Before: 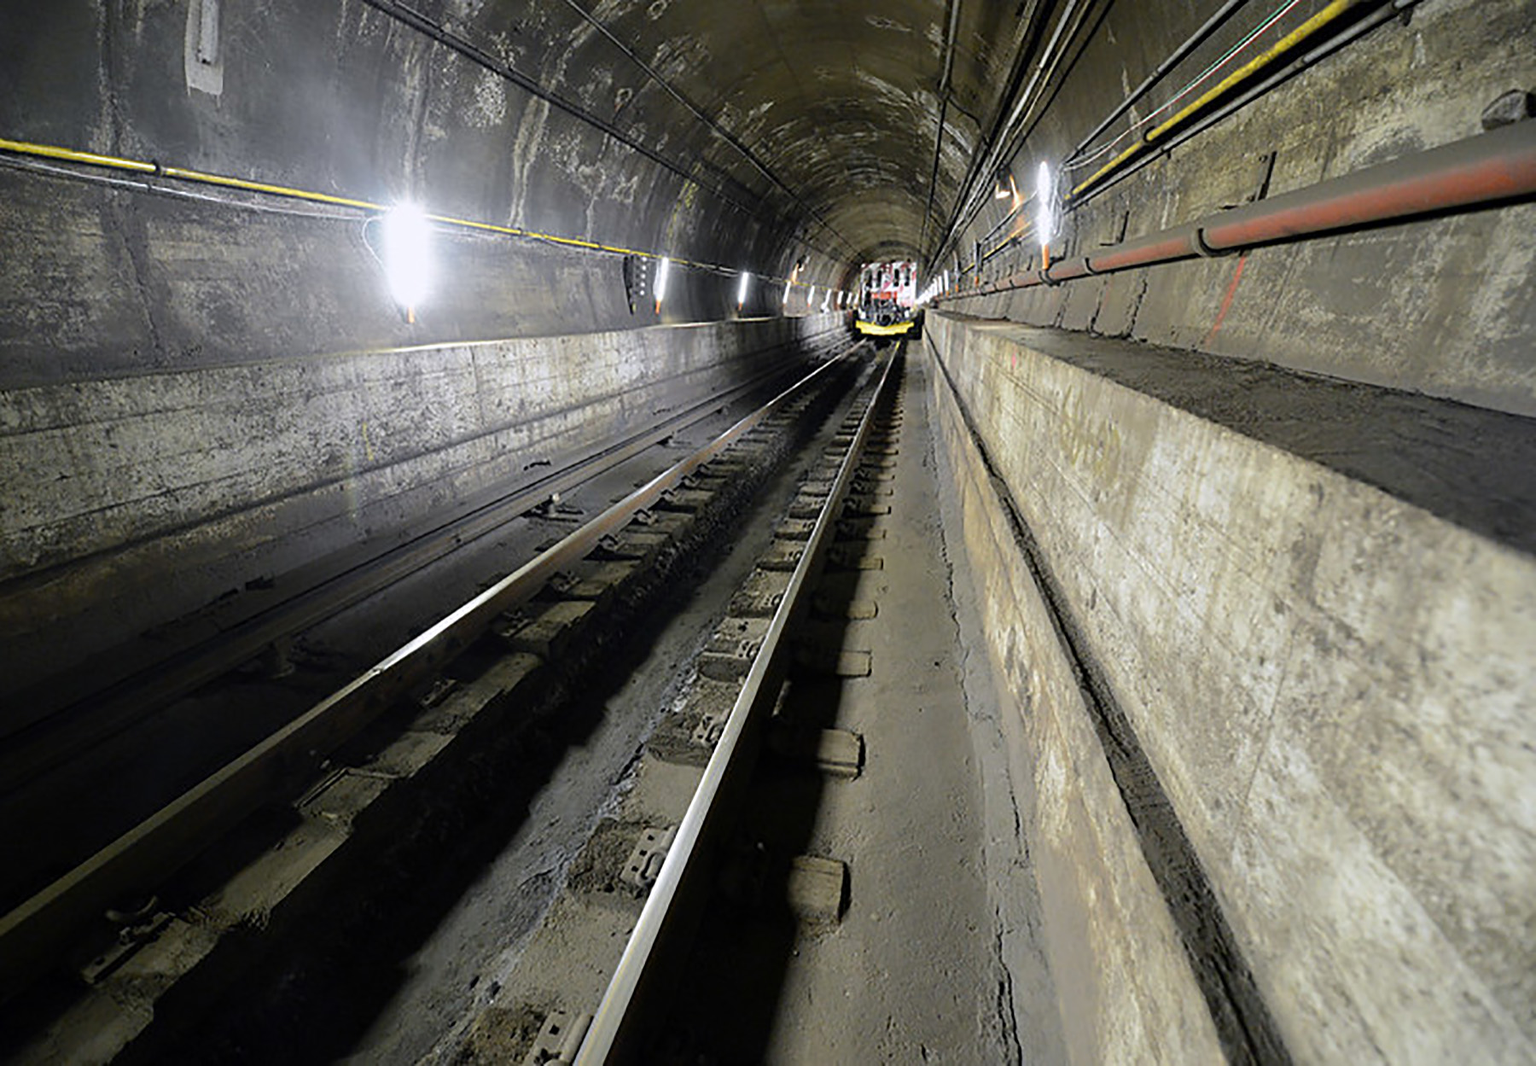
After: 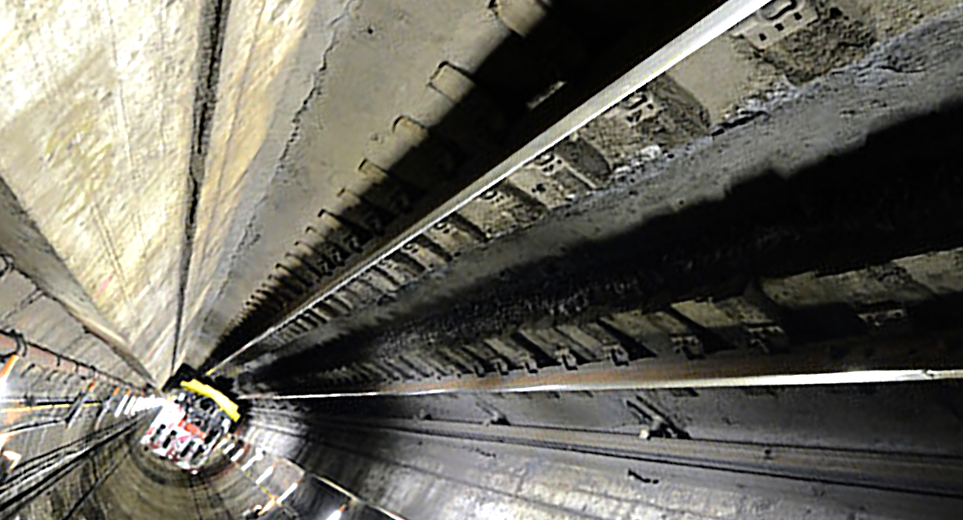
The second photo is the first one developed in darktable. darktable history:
crop and rotate: angle 147.82°, left 9.143%, top 15.685%, right 4.456%, bottom 17.047%
tone equalizer: -8 EV -0.768 EV, -7 EV -0.693 EV, -6 EV -0.588 EV, -5 EV -0.391 EV, -3 EV 0.392 EV, -2 EV 0.6 EV, -1 EV 0.688 EV, +0 EV 0.726 EV
